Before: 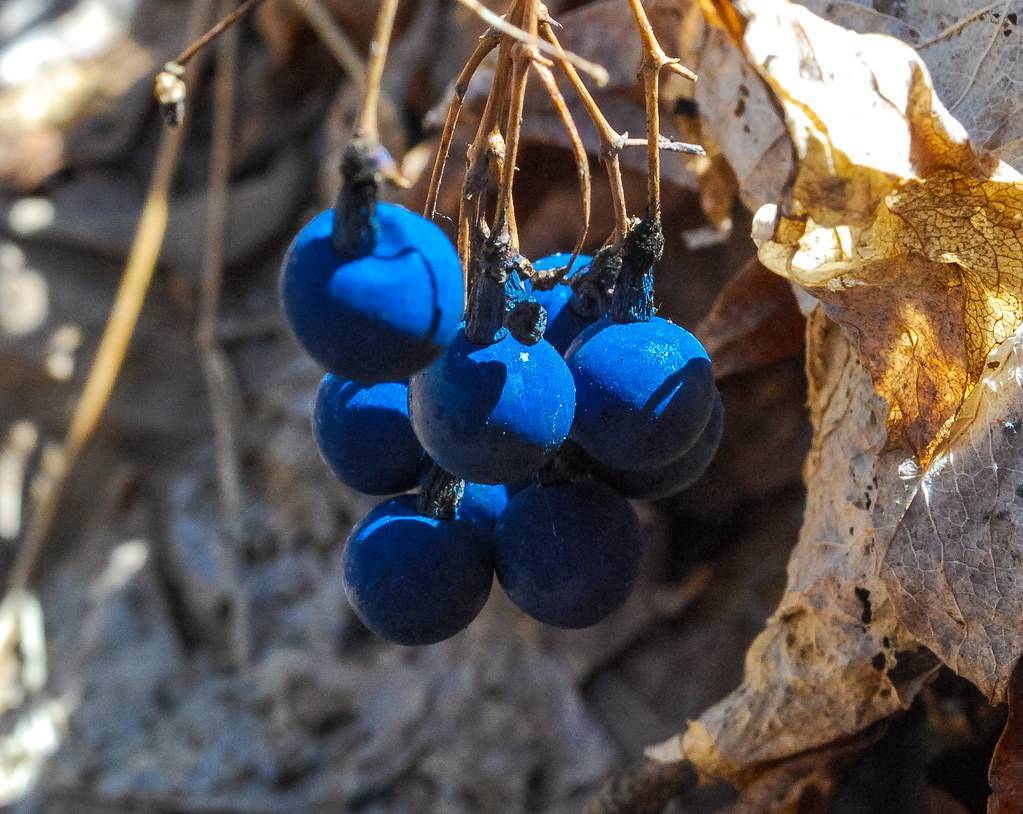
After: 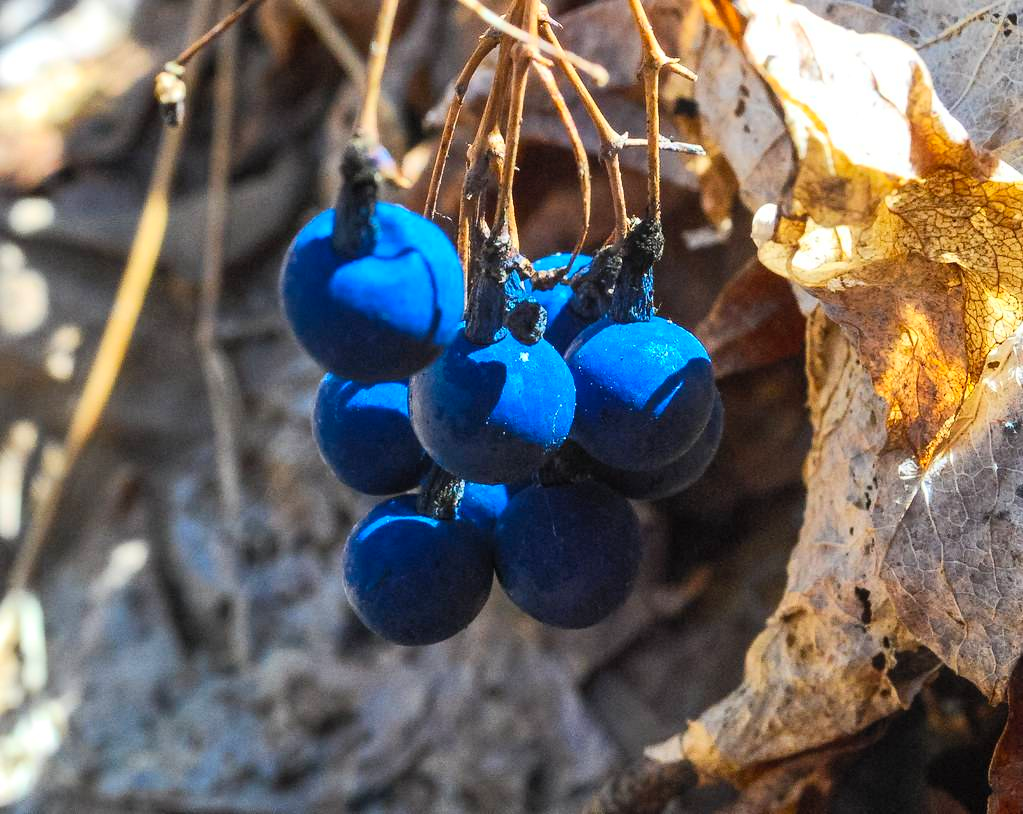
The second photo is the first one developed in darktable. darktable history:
contrast brightness saturation: contrast 0.198, brightness 0.166, saturation 0.216
